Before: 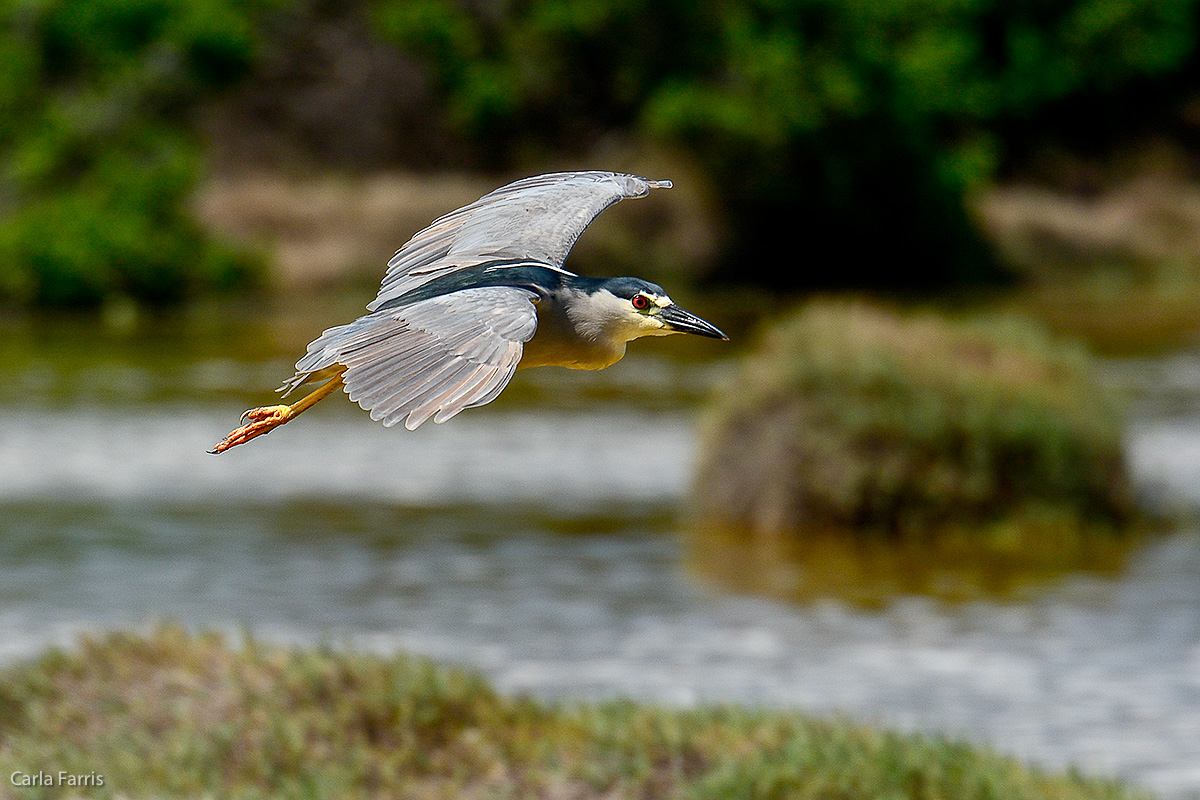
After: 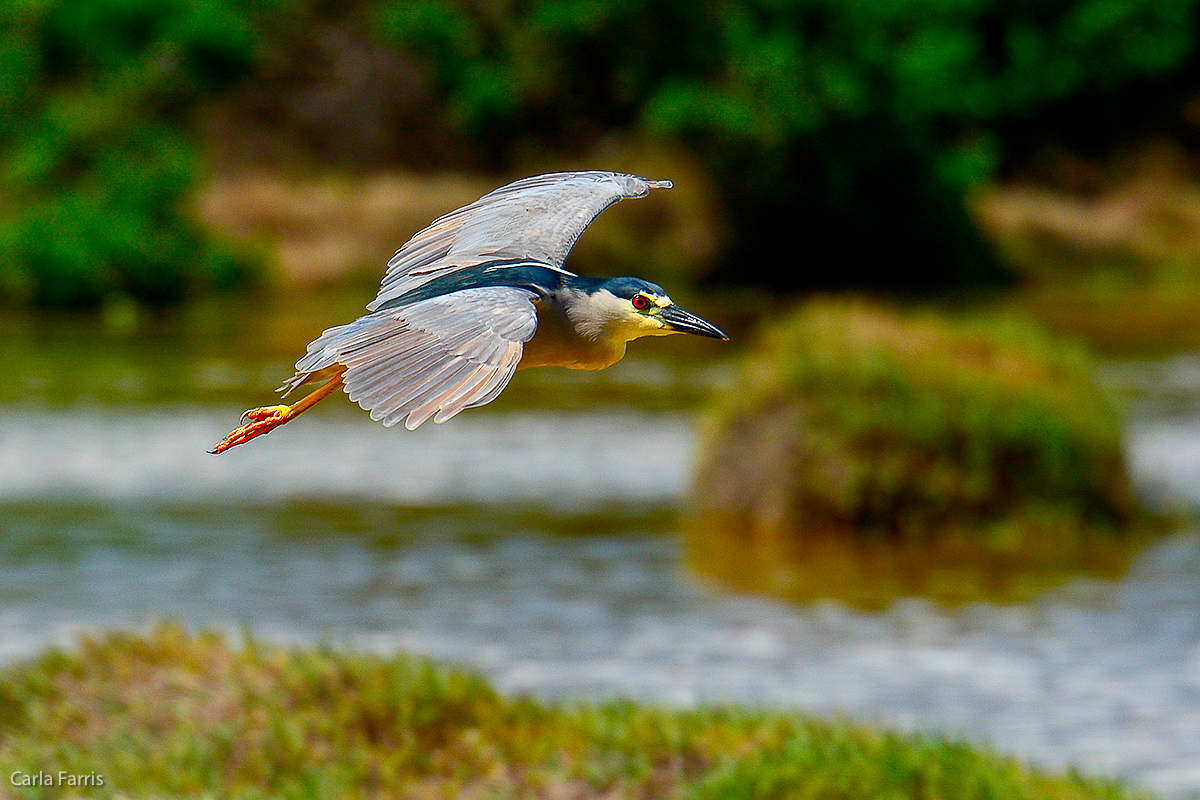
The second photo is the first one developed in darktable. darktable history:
color correction: highlights b* 0.021, saturation 1.81
